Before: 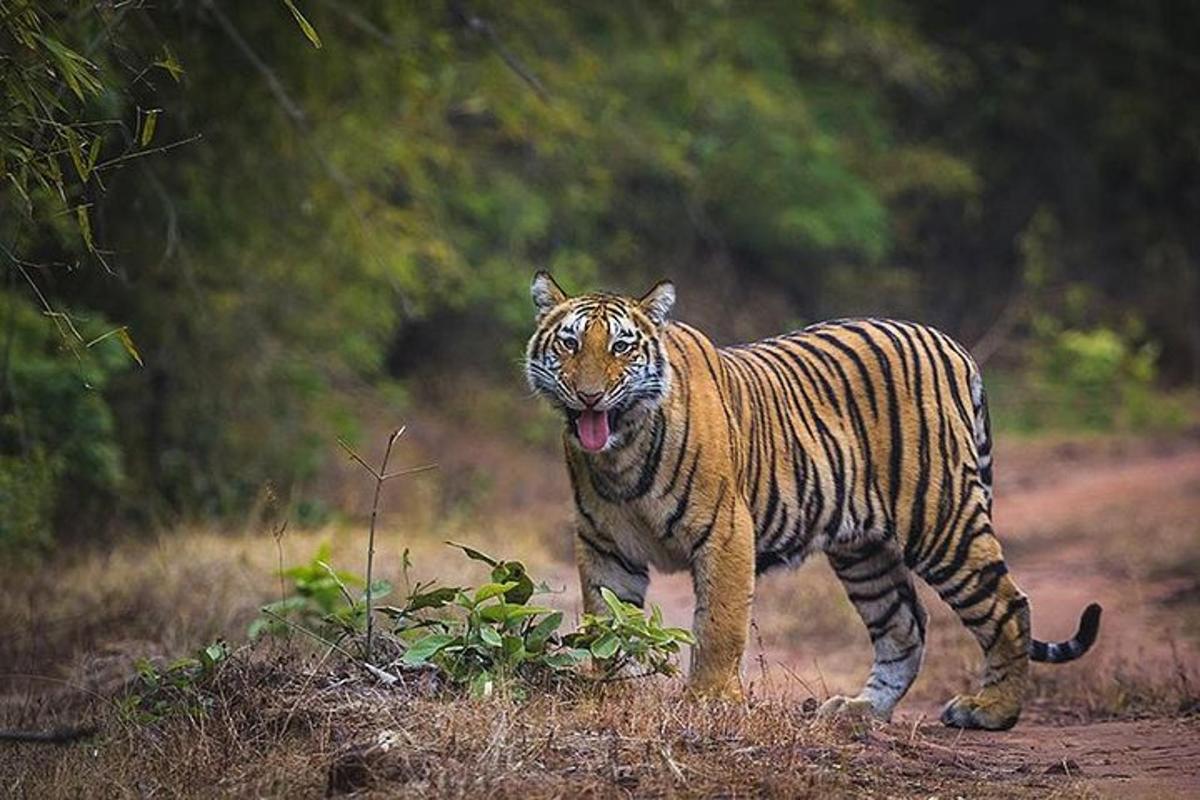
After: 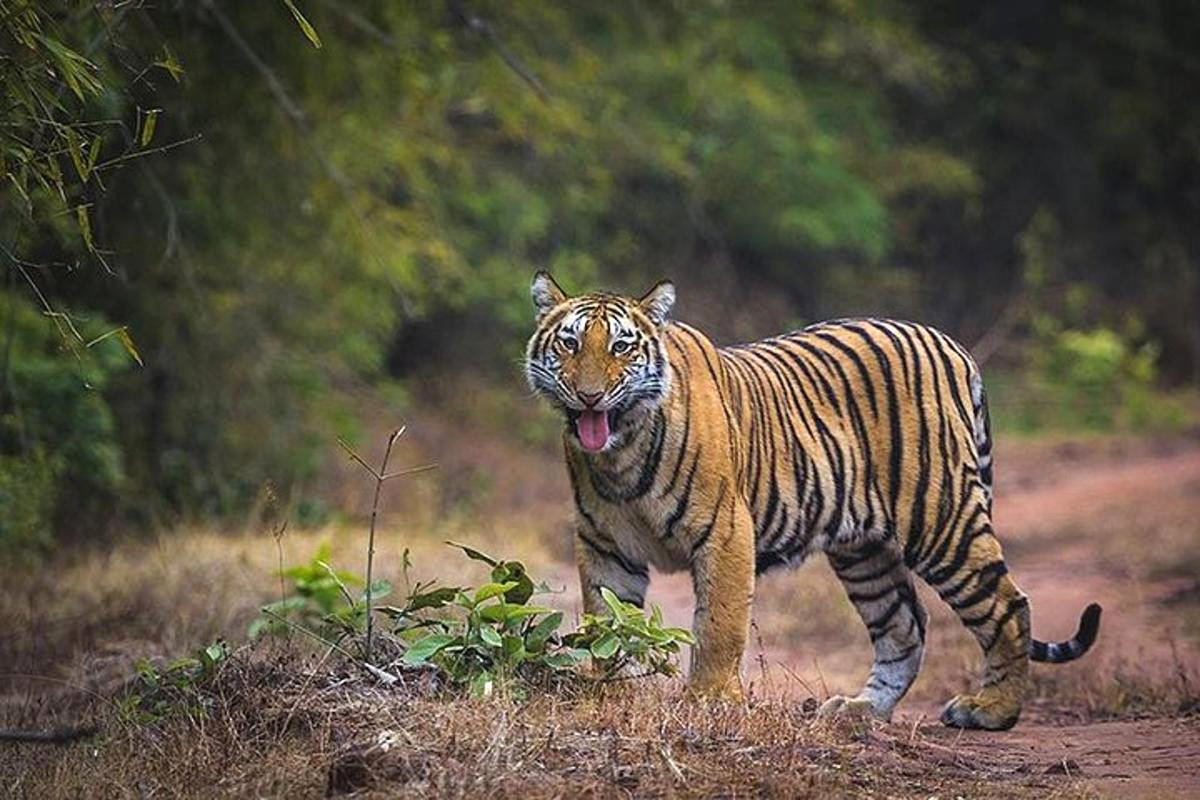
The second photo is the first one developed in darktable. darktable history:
exposure: exposure 0.191 EV, compensate exposure bias true, compensate highlight preservation false
